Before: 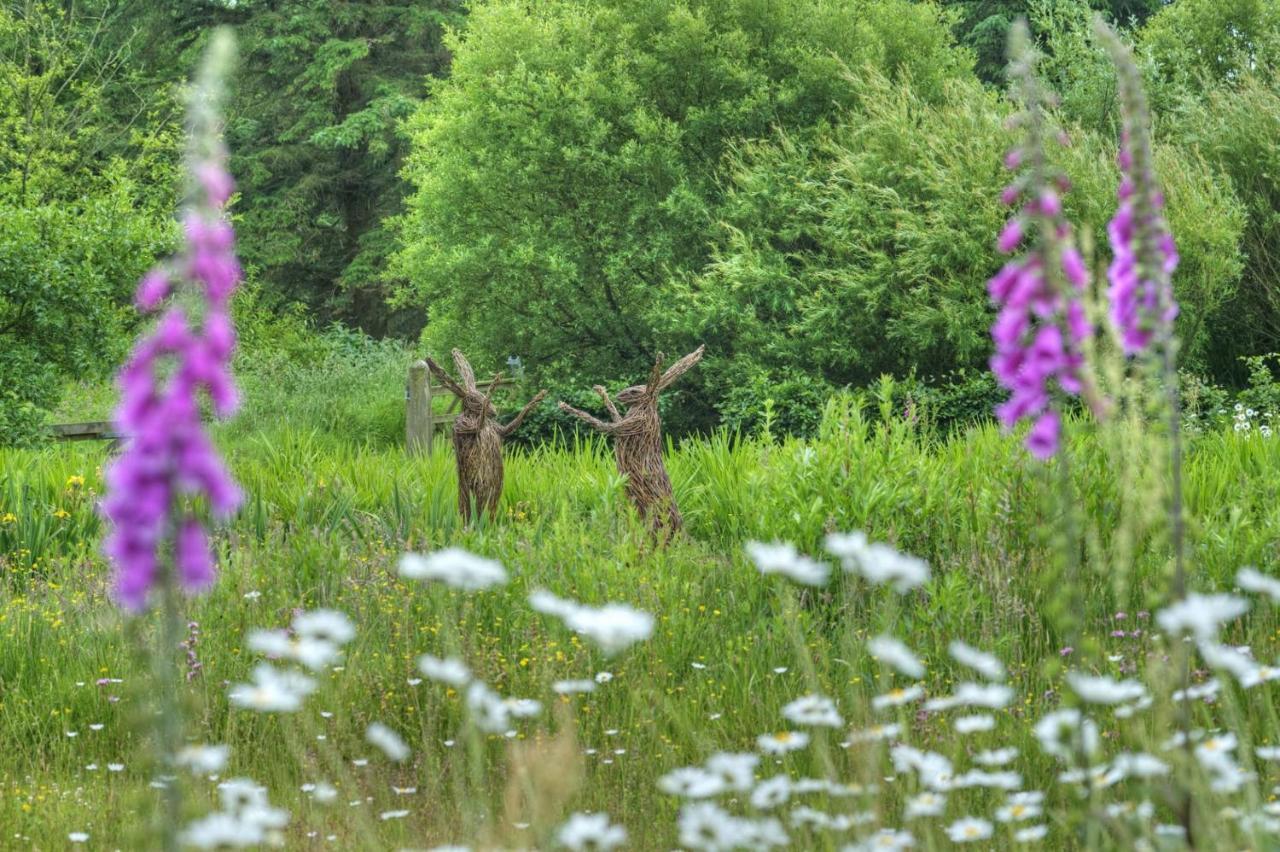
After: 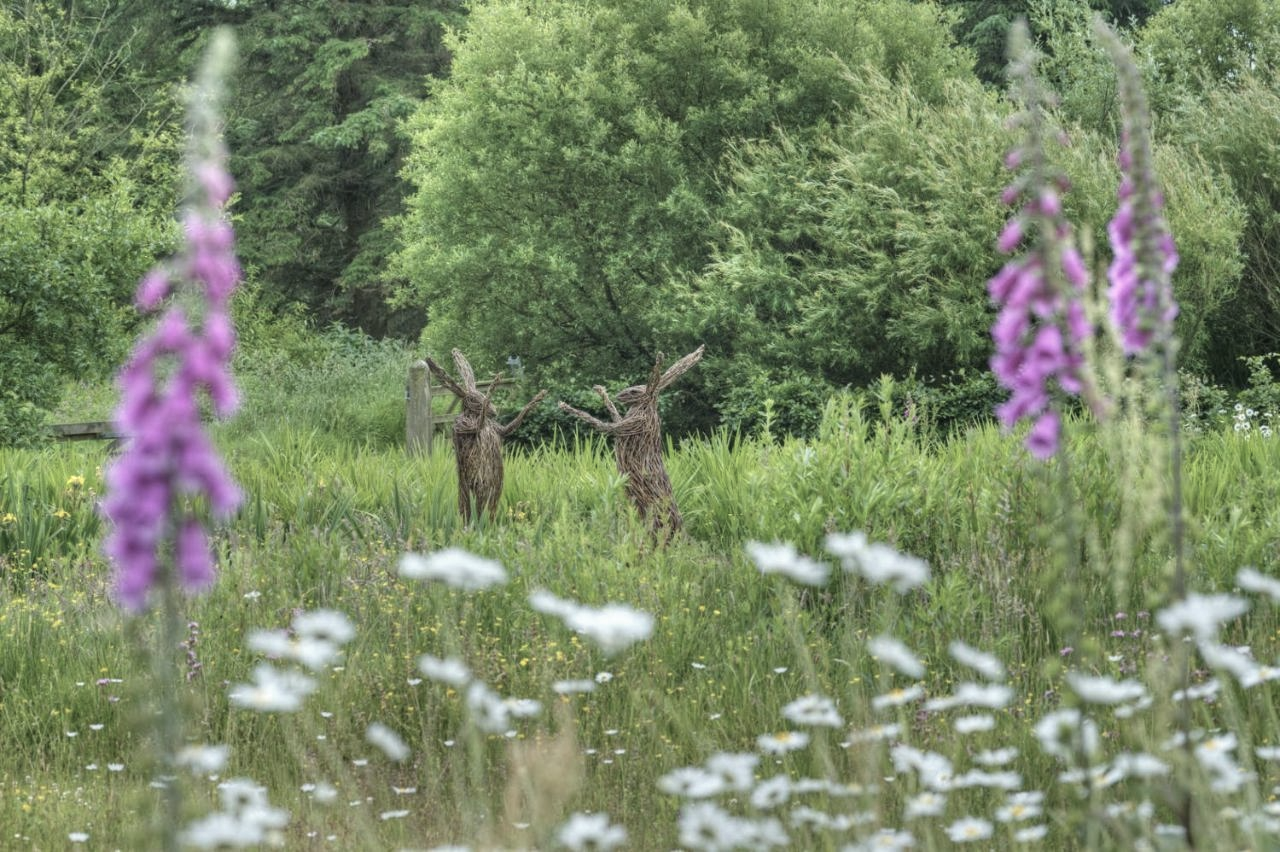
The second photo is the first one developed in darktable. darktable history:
tone equalizer: on, module defaults
color zones: curves: ch0 [(0.002, 0.593) (0.143, 0.417) (0.285, 0.541) (0.455, 0.289) (0.608, 0.327) (0.727, 0.283) (0.869, 0.571) (1, 0.603)]; ch1 [(0, 0) (0.143, 0) (0.286, 0) (0.429, 0) (0.571, 0) (0.714, 0) (0.857, 0)], mix -61.72%
